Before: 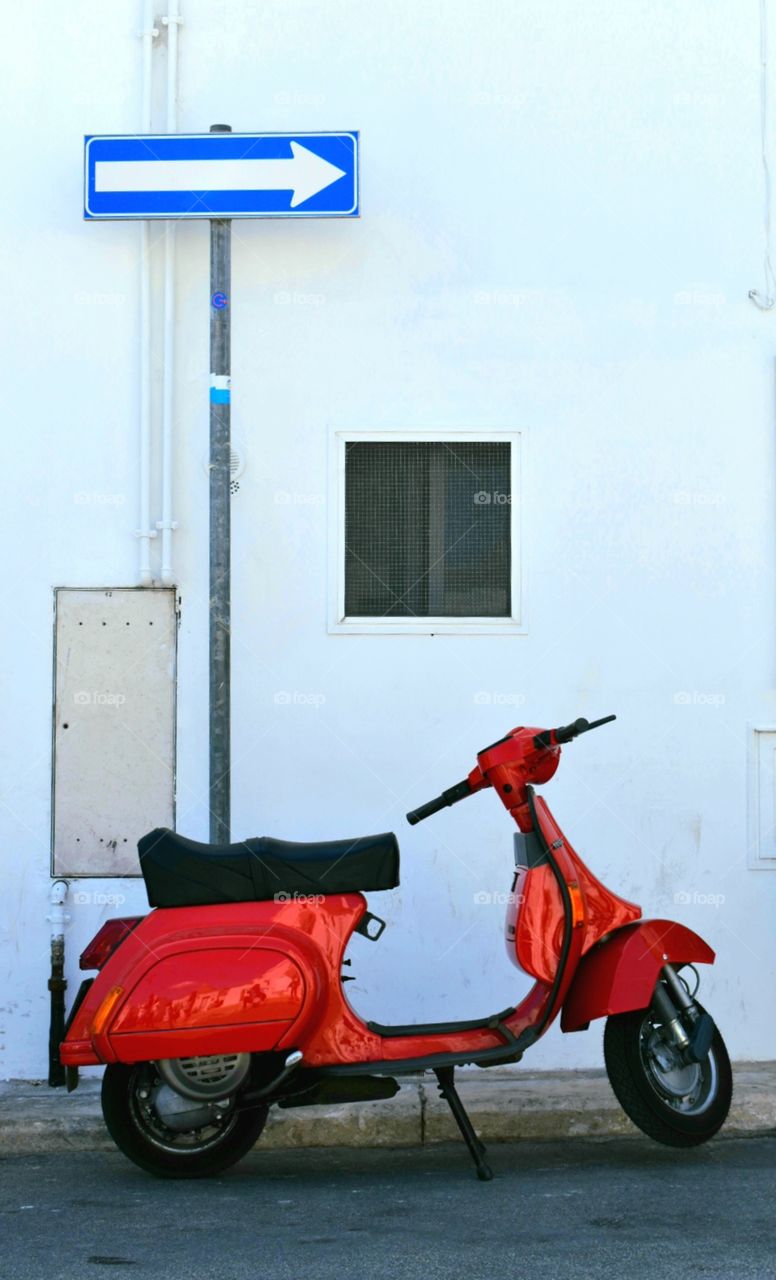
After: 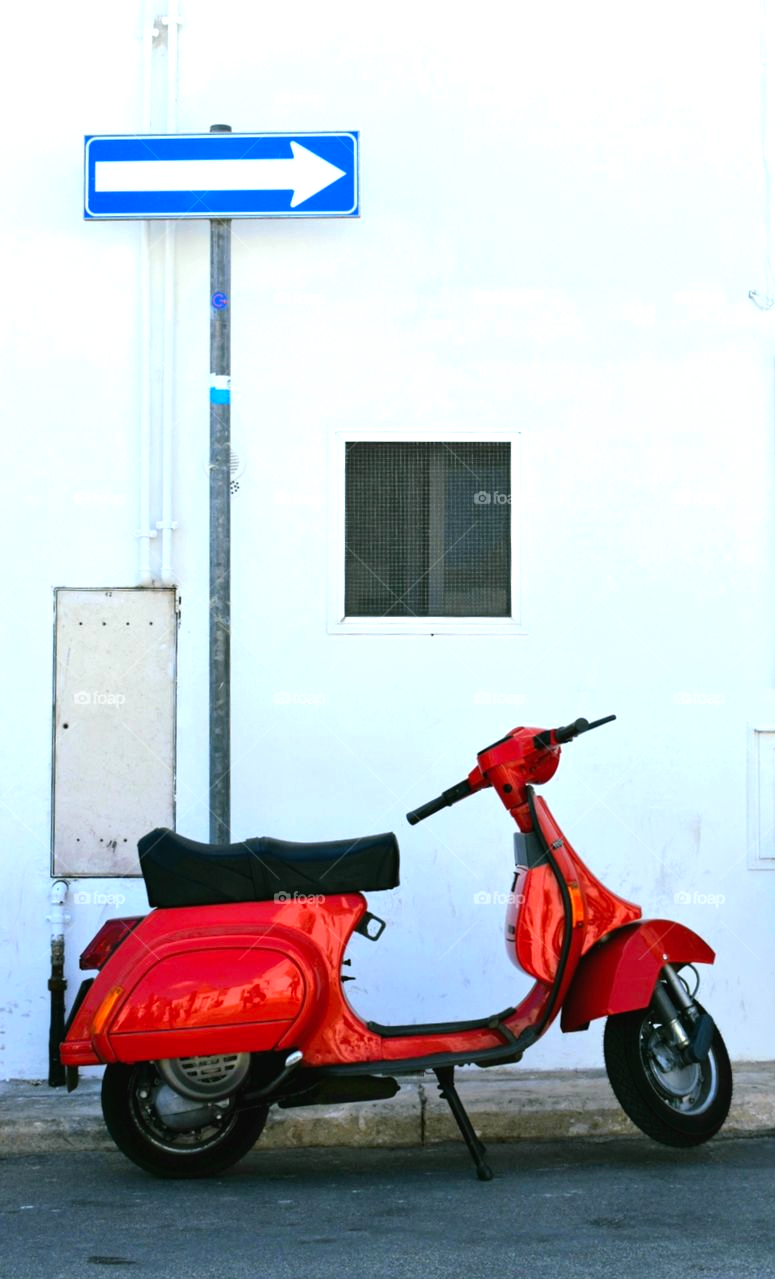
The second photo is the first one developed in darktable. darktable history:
contrast brightness saturation: contrast -0.02, brightness -0.013, saturation 0.04
tone equalizer: -8 EV -0.394 EV, -7 EV -0.402 EV, -6 EV -0.373 EV, -5 EV -0.26 EV, -3 EV 0.249 EV, -2 EV 0.359 EV, -1 EV 0.386 EV, +0 EV 0.43 EV
